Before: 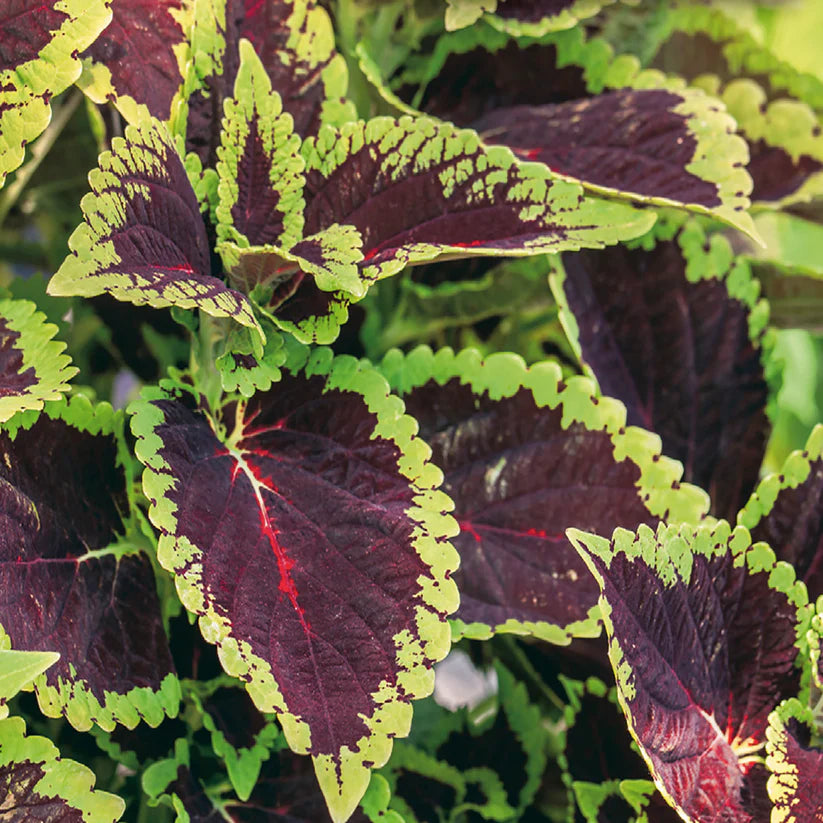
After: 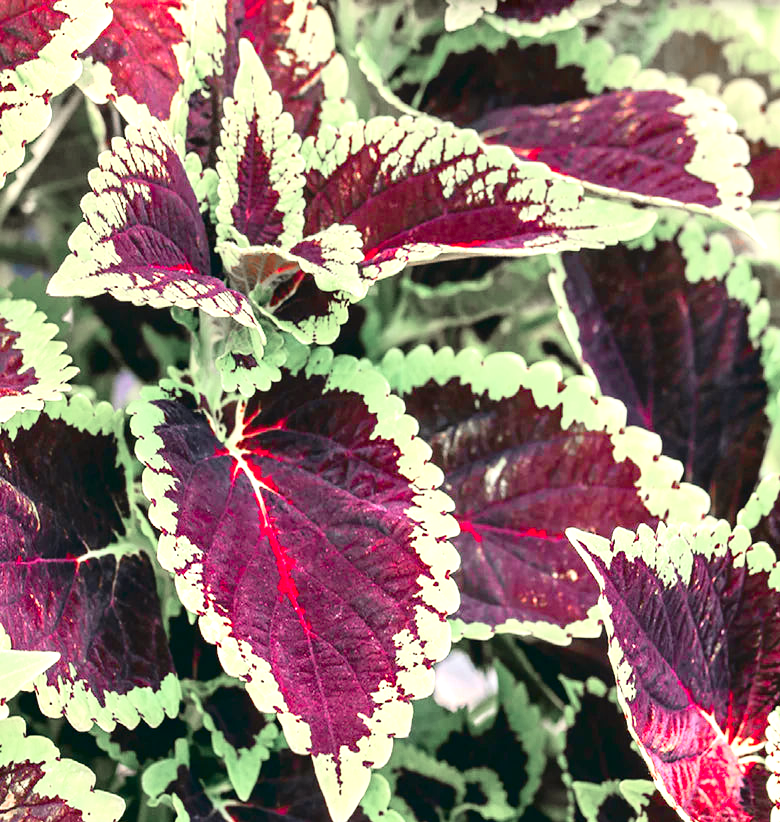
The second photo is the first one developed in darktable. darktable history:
color zones: curves: ch1 [(0, 0.708) (0.088, 0.648) (0.245, 0.187) (0.429, 0.326) (0.571, 0.498) (0.714, 0.5) (0.857, 0.5) (1, 0.708)]
crop and rotate: right 5.145%
tone curve: curves: ch0 [(0, 0.011) (0.053, 0.026) (0.174, 0.115) (0.416, 0.417) (0.697, 0.758) (0.852, 0.902) (0.991, 0.981)]; ch1 [(0, 0) (0.264, 0.22) (0.407, 0.373) (0.463, 0.457) (0.492, 0.5) (0.512, 0.511) (0.54, 0.543) (0.585, 0.617) (0.659, 0.686) (0.78, 0.8) (1, 1)]; ch2 [(0, 0) (0.438, 0.449) (0.473, 0.469) (0.503, 0.5) (0.523, 0.534) (0.562, 0.591) (0.612, 0.627) (0.701, 0.707) (1, 1)], color space Lab, independent channels, preserve colors none
exposure: exposure 0.993 EV, compensate highlight preservation false
